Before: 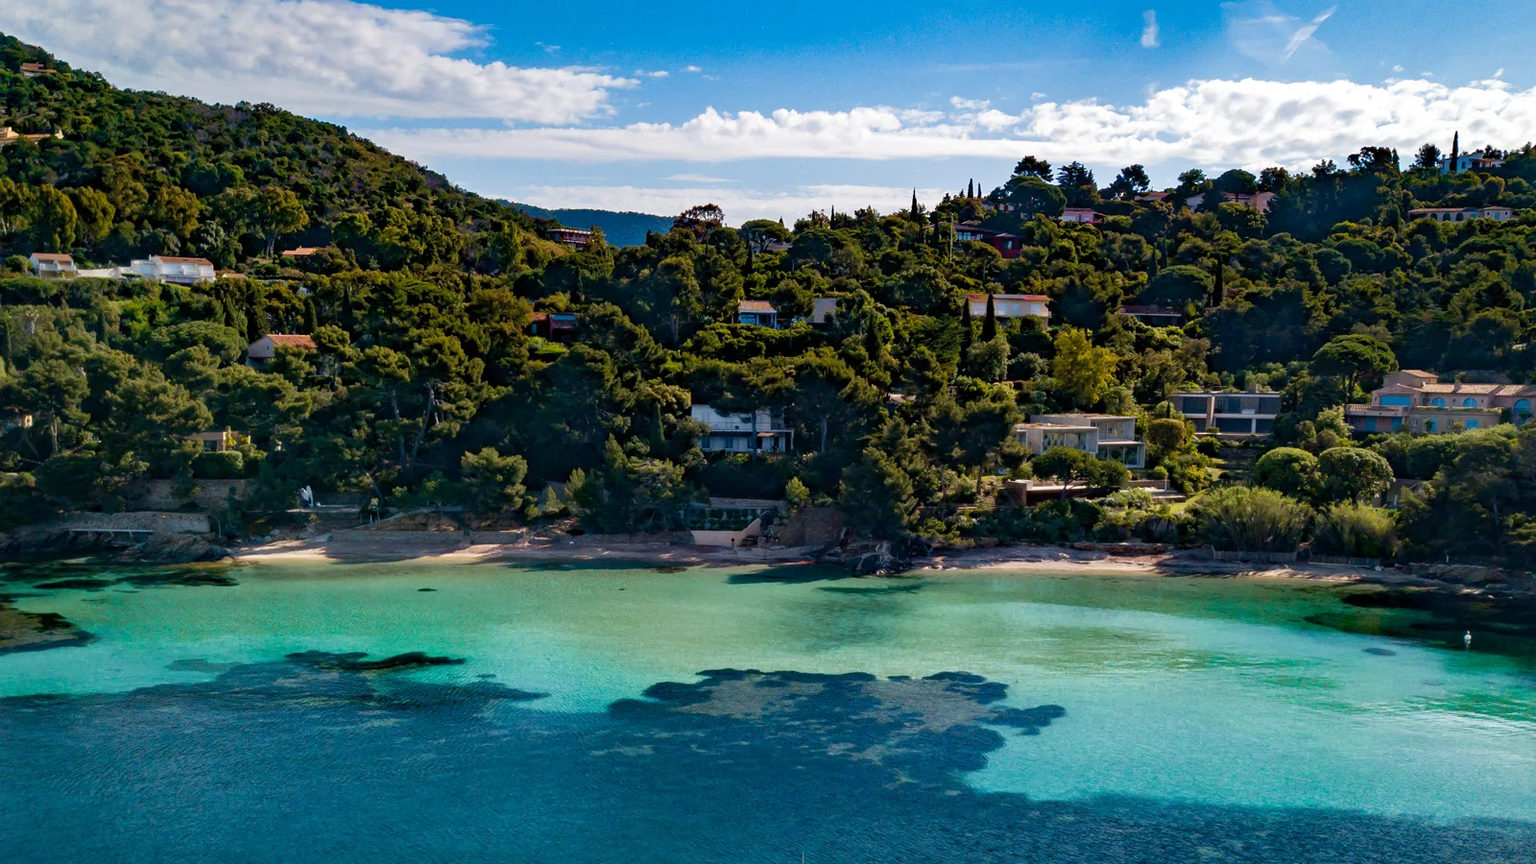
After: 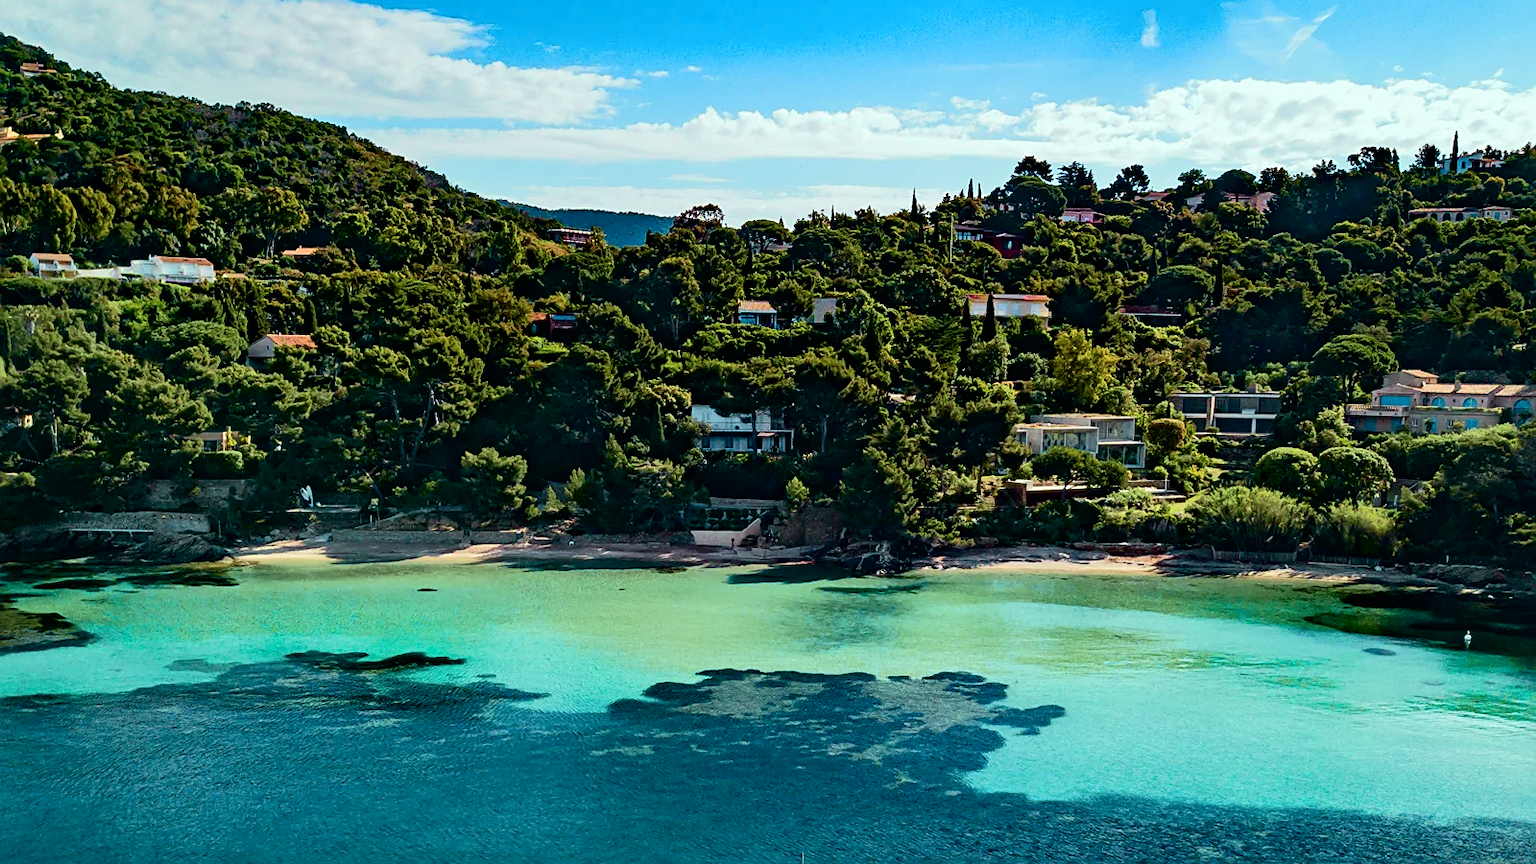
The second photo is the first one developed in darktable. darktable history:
tone curve: curves: ch0 [(0, 0) (0.037, 0.011) (0.135, 0.093) (0.266, 0.281) (0.461, 0.555) (0.581, 0.716) (0.675, 0.793) (0.767, 0.849) (0.91, 0.924) (1, 0.979)]; ch1 [(0, 0) (0.292, 0.278) (0.431, 0.418) (0.493, 0.479) (0.506, 0.5) (0.532, 0.537) (0.562, 0.581) (0.641, 0.663) (0.754, 0.76) (1, 1)]; ch2 [(0, 0) (0.294, 0.3) (0.361, 0.372) (0.429, 0.445) (0.478, 0.486) (0.502, 0.498) (0.518, 0.522) (0.531, 0.549) (0.561, 0.59) (0.64, 0.655) (0.693, 0.706) (0.845, 0.833) (1, 0.951)], color space Lab, independent channels, preserve colors none
color correction: highlights a* -6.69, highlights b* 0.49
sharpen: on, module defaults
